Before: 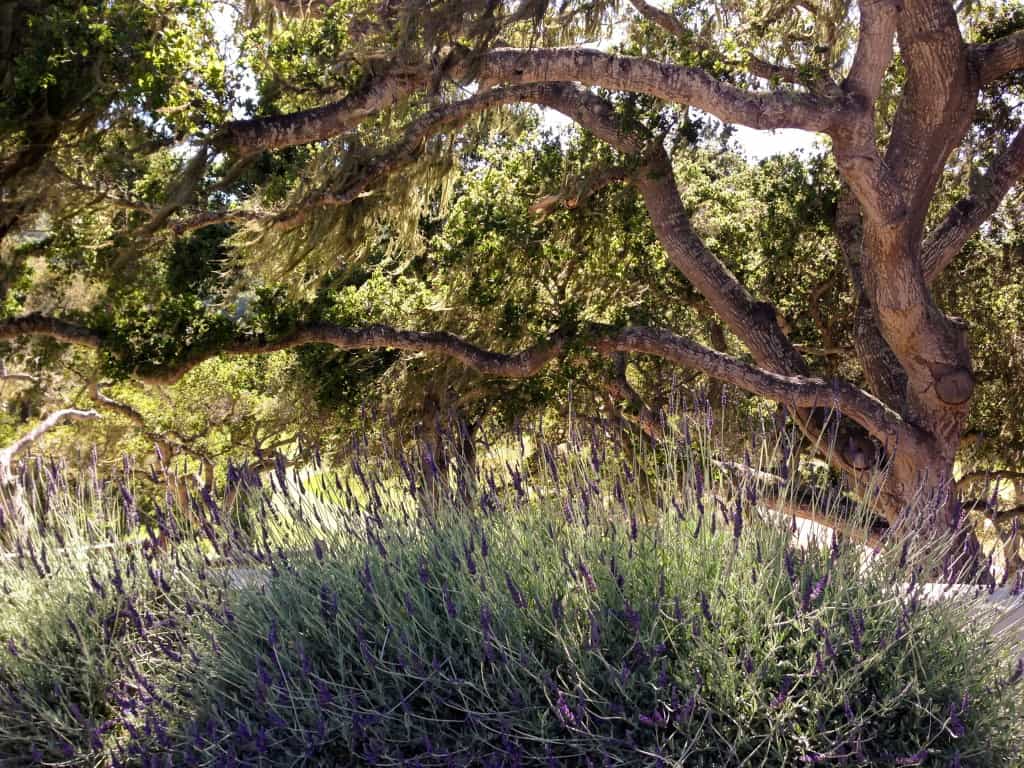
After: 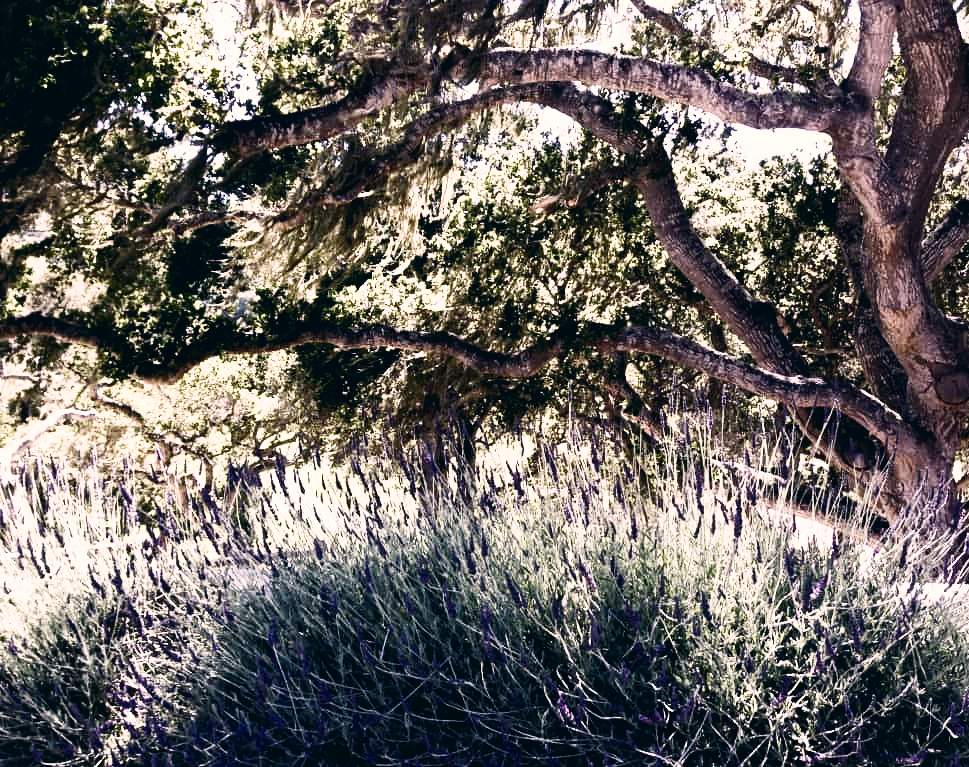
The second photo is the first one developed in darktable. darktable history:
crop and rotate: right 5.276%
contrast brightness saturation: contrast 0.249, saturation -0.313
color calibration: illuminant custom, x 0.367, y 0.392, temperature 4432.07 K
color balance rgb: linear chroma grading › shadows -2.419%, linear chroma grading › highlights -14.62%, linear chroma grading › global chroma -9.503%, linear chroma grading › mid-tones -9.748%, perceptual saturation grading › global saturation 0.227%, perceptual saturation grading › highlights -28.99%, perceptual saturation grading › mid-tones 28.93%, perceptual saturation grading › shadows 60.239%
tone curve: curves: ch0 [(0, 0.017) (0.259, 0.344) (0.593, 0.778) (0.786, 0.931) (1, 0.999)]; ch1 [(0, 0) (0.405, 0.387) (0.442, 0.47) (0.492, 0.5) (0.511, 0.503) (0.548, 0.596) (0.7, 0.795) (1, 1)]; ch2 [(0, 0) (0.411, 0.433) (0.5, 0.504) (0.535, 0.581) (1, 1)], preserve colors none
color correction: highlights a* 5.44, highlights b* 5.35, shadows a* -4.33, shadows b* -5.2
filmic rgb: black relative exposure -8.25 EV, white relative exposure 2.2 EV, target white luminance 99.891%, hardness 7.12, latitude 75.4%, contrast 1.314, highlights saturation mix -1.85%, shadows ↔ highlights balance 29.92%
